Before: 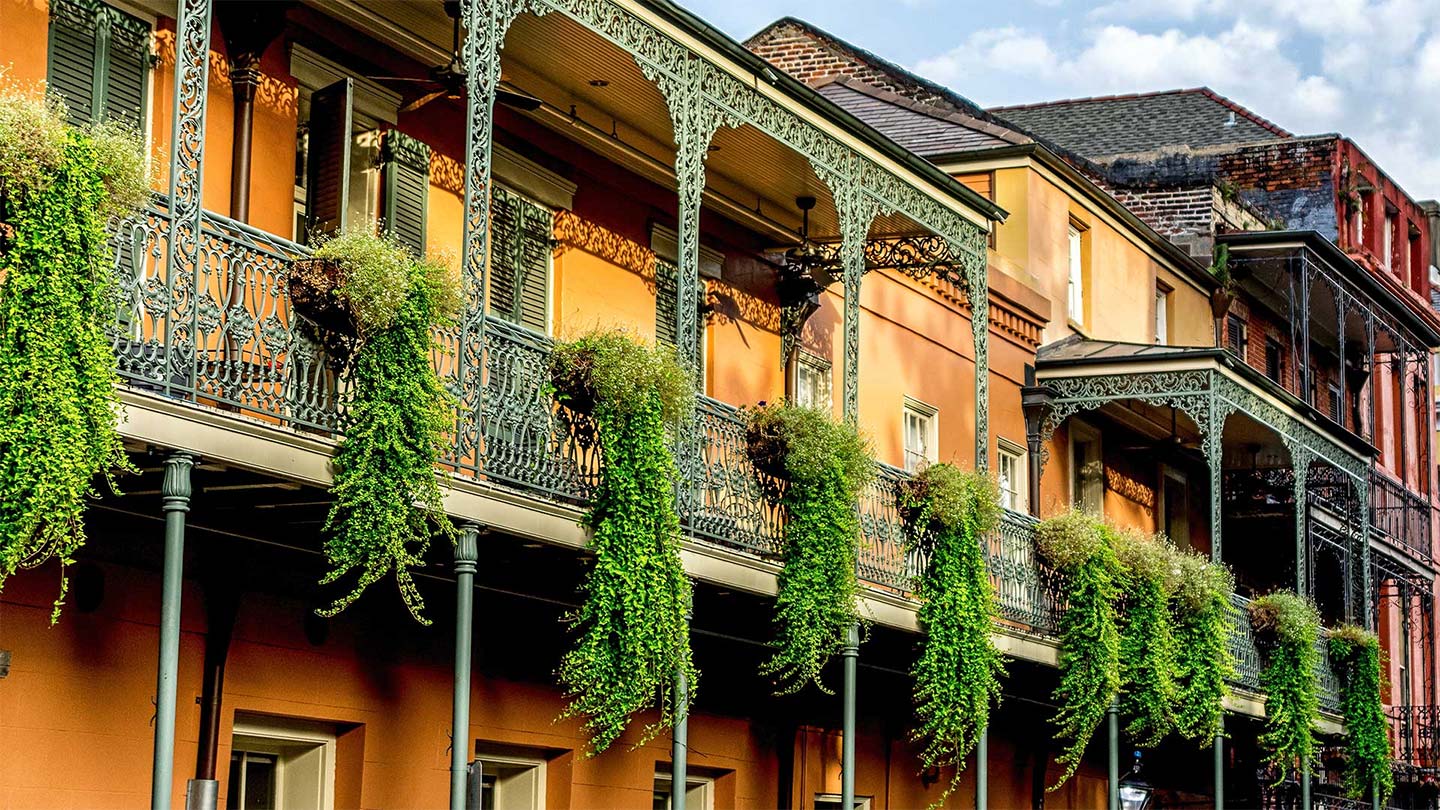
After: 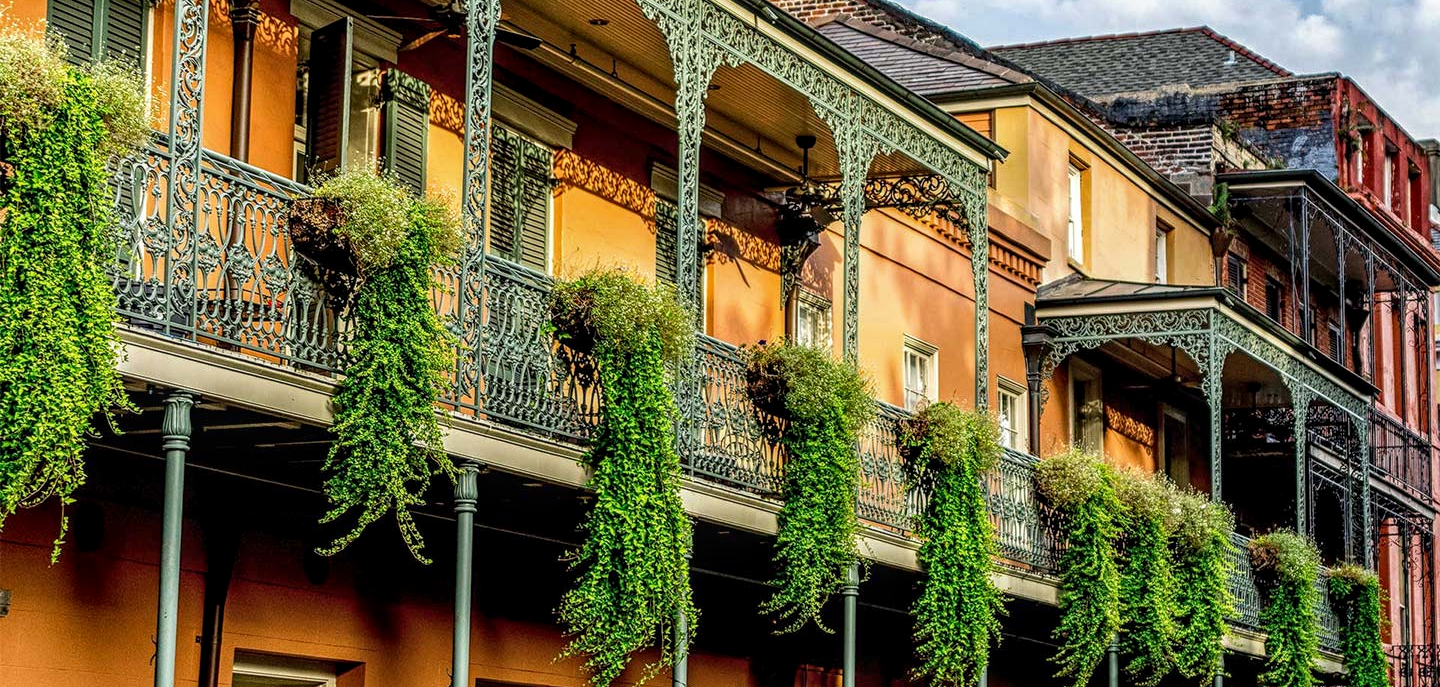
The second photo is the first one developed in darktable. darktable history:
crop: top 7.618%, bottom 7.477%
local contrast: highlights 26%, detail 130%
